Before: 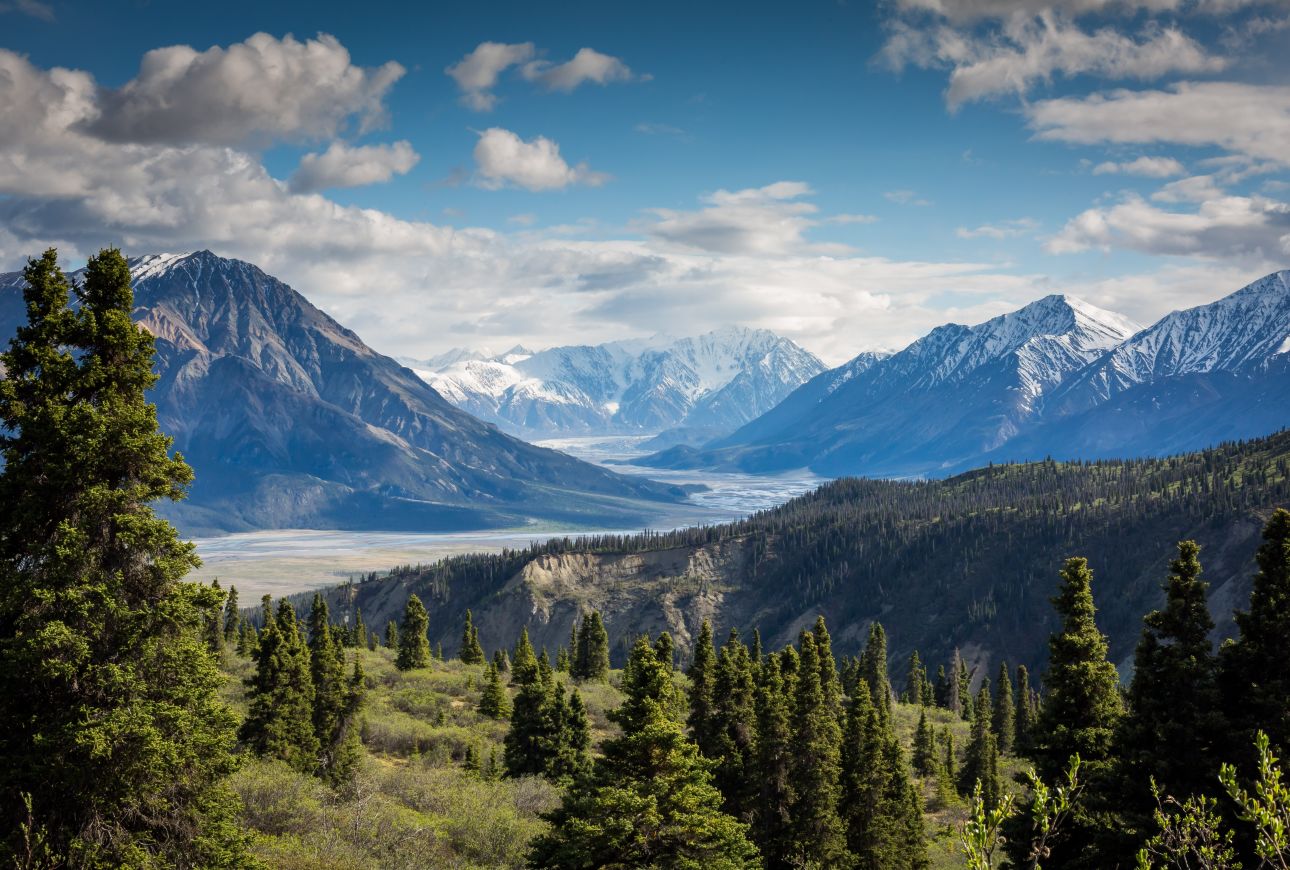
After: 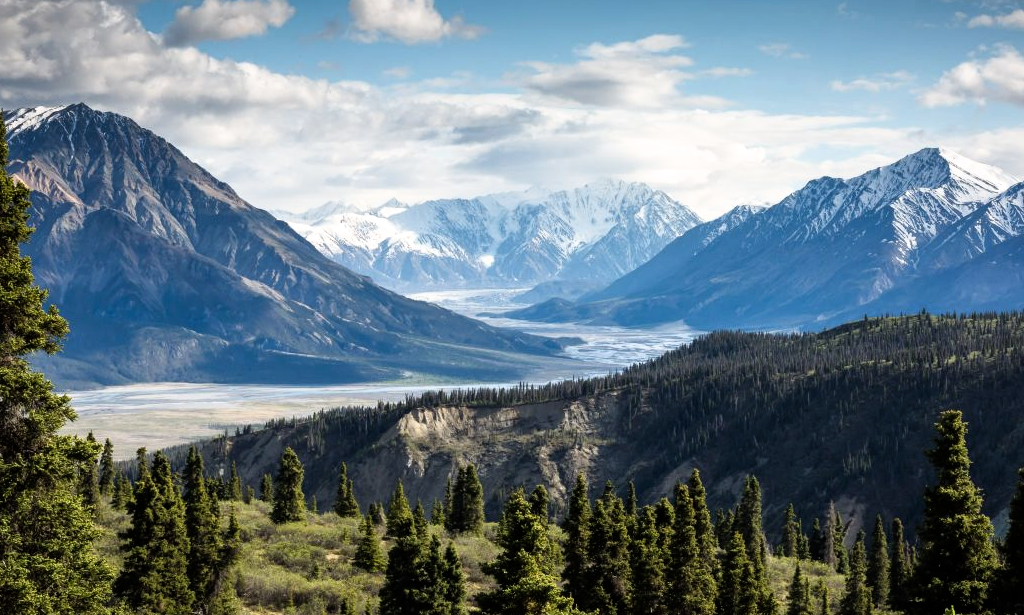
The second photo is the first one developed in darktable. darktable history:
filmic rgb: black relative exposure -9.08 EV, white relative exposure 2.3 EV, hardness 7.49
crop: left 9.712%, top 16.928%, right 10.845%, bottom 12.332%
